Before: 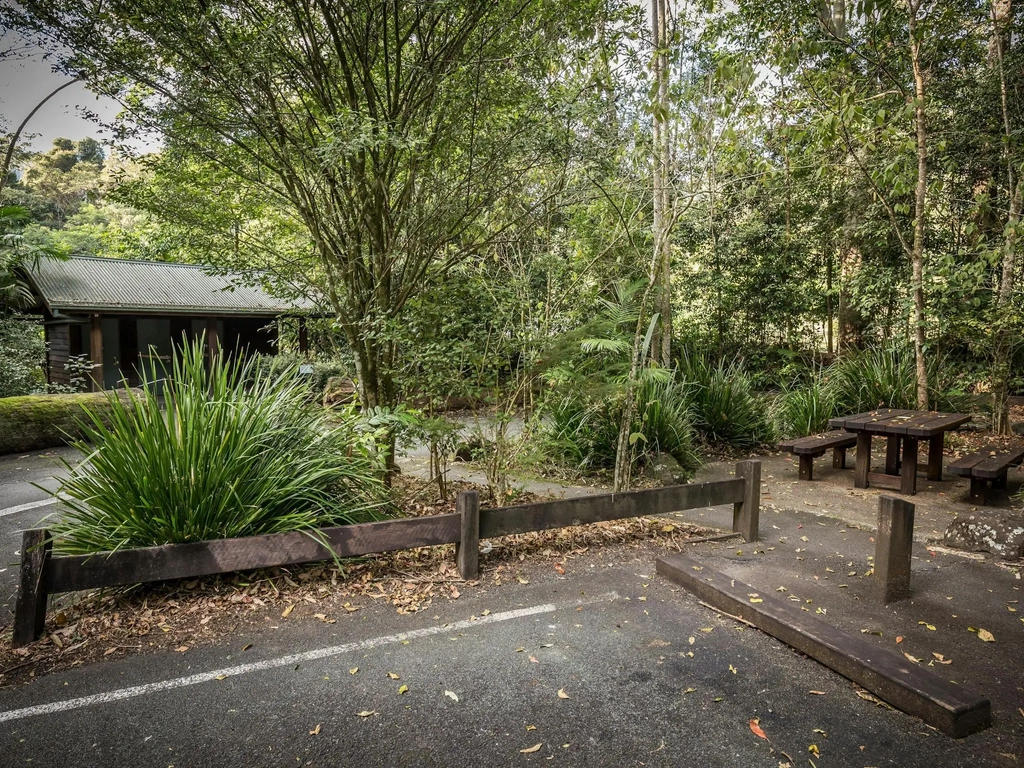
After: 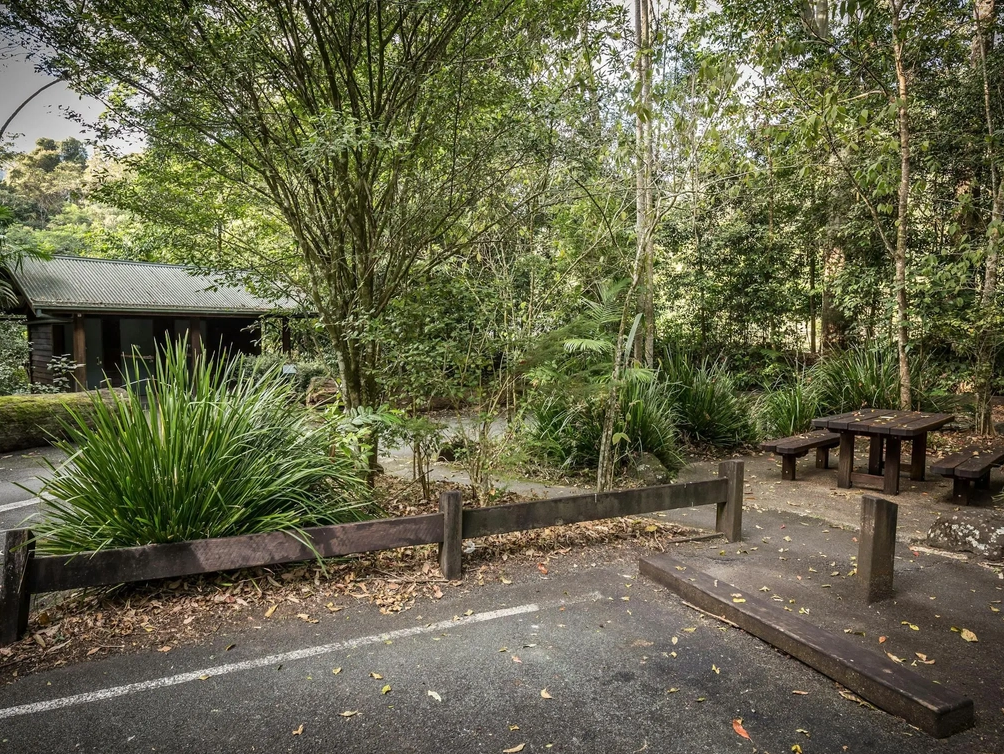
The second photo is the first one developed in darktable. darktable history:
shadows and highlights: shadows -9.45, white point adjustment 1.52, highlights 9.22
crop: left 1.661%, right 0.268%, bottom 1.717%
